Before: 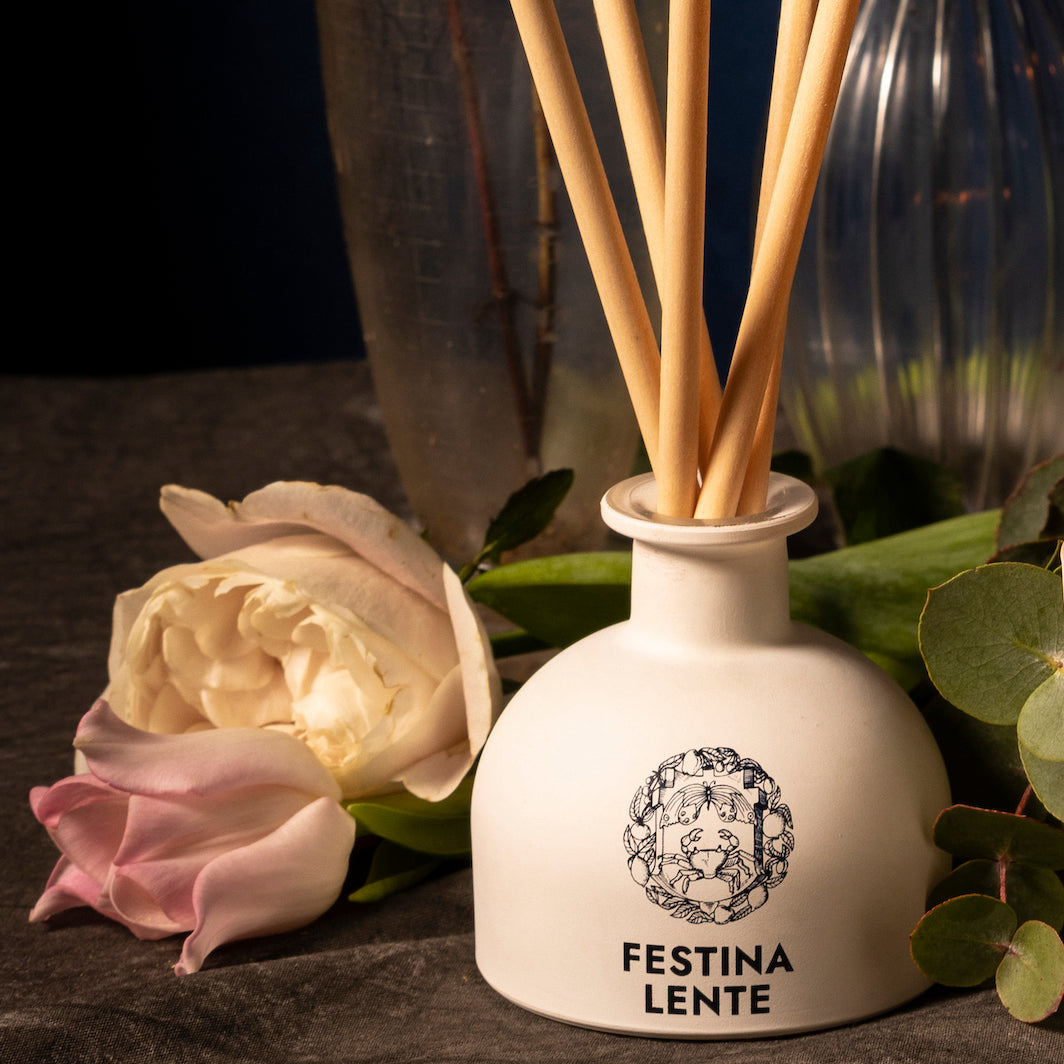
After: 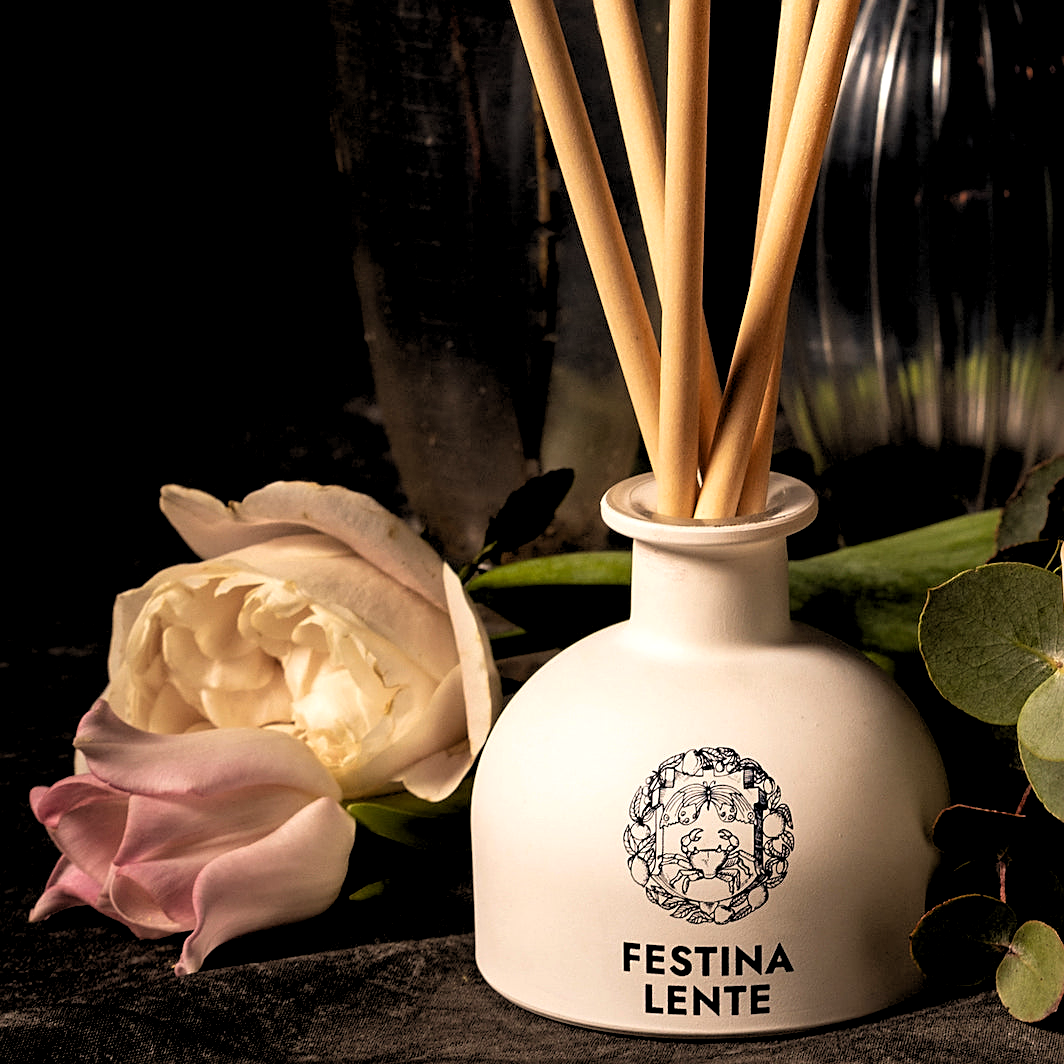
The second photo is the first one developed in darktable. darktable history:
rgb levels: levels [[0.034, 0.472, 0.904], [0, 0.5, 1], [0, 0.5, 1]]
rgb curve: curves: ch0 [(0, 0) (0.093, 0.159) (0.241, 0.265) (0.414, 0.42) (1, 1)], compensate middle gray true, preserve colors basic power
sharpen: on, module defaults
